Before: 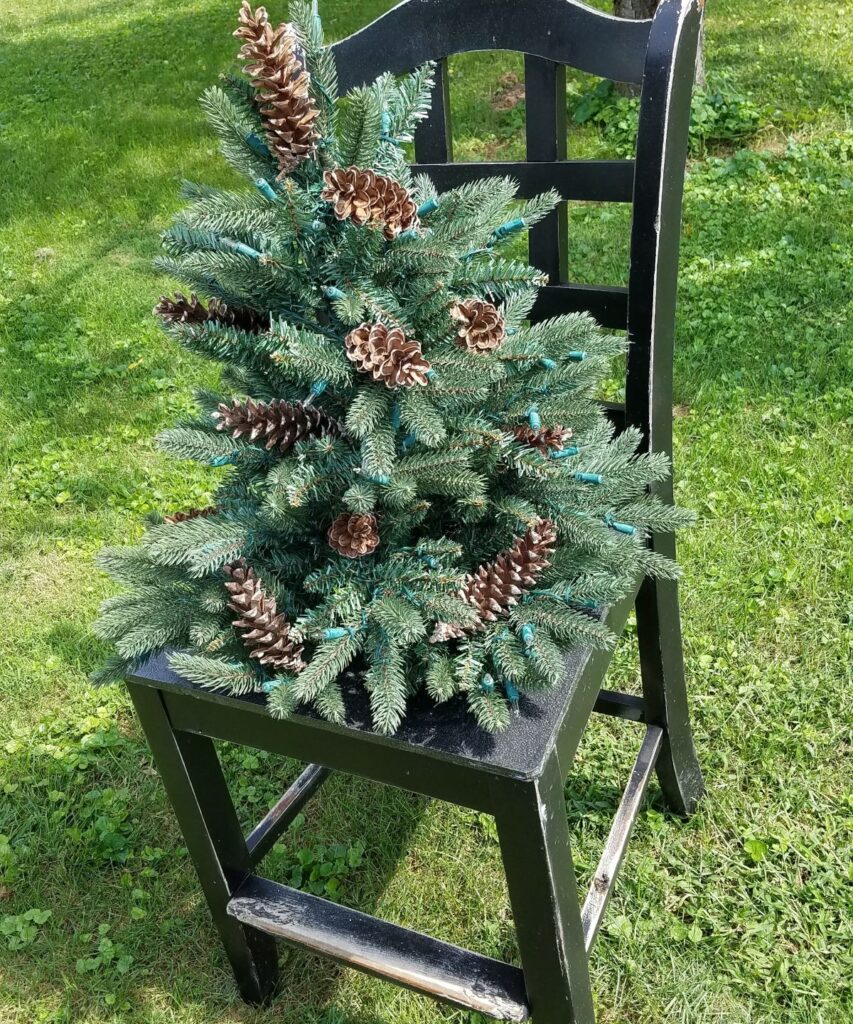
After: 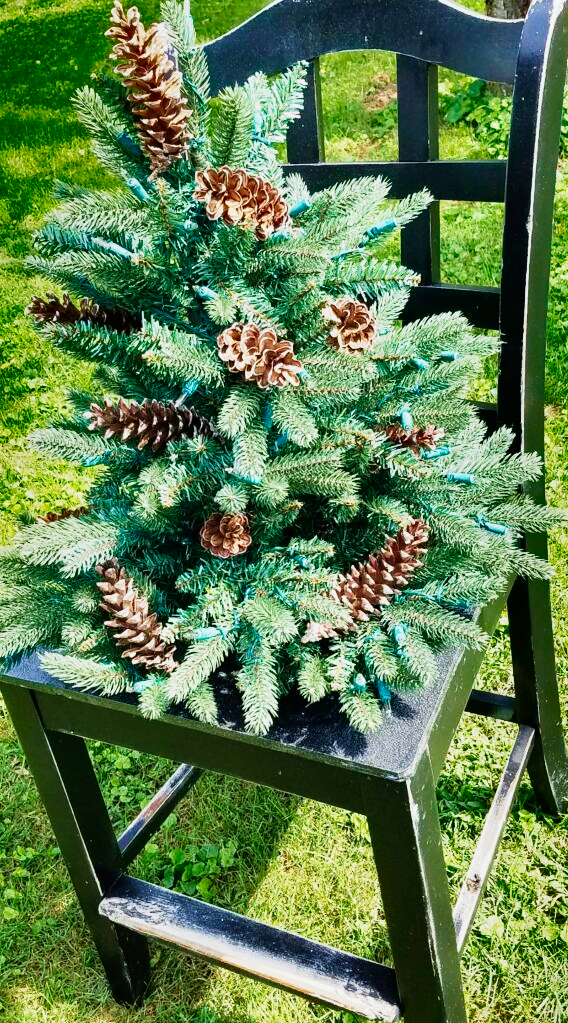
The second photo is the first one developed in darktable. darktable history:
shadows and highlights: radius 123.98, shadows 100, white point adjustment -3, highlights -100, highlights color adjustment 89.84%, soften with gaussian
base curve: curves: ch0 [(0, 0) (0, 0.001) (0.001, 0.001) (0.004, 0.002) (0.007, 0.004) (0.015, 0.013) (0.033, 0.045) (0.052, 0.096) (0.075, 0.17) (0.099, 0.241) (0.163, 0.42) (0.219, 0.55) (0.259, 0.616) (0.327, 0.722) (0.365, 0.765) (0.522, 0.873) (0.547, 0.881) (0.689, 0.919) (0.826, 0.952) (1, 1)], preserve colors none
velvia: strength 45%
crop and rotate: left 15.055%, right 18.278%
